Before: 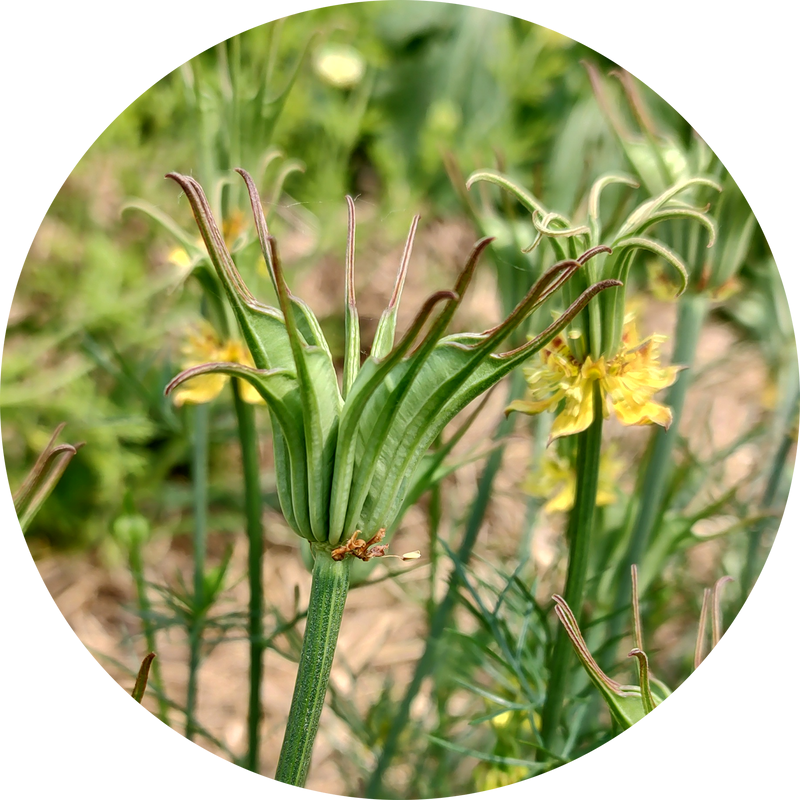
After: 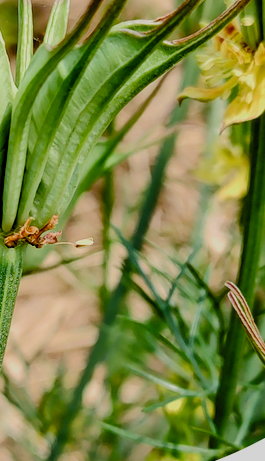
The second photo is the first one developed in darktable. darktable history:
color balance rgb: perceptual saturation grading › global saturation 20%, perceptual saturation grading › highlights -25%, perceptual saturation grading › shadows 25%
filmic rgb: black relative exposure -4.58 EV, white relative exposure 4.8 EV, threshold 3 EV, hardness 2.36, latitude 36.07%, contrast 1.048, highlights saturation mix 1.32%, shadows ↔ highlights balance 1.25%, color science v4 (2020), enable highlight reconstruction true
crop: left 40.878%, top 39.176%, right 25.993%, bottom 3.081%
